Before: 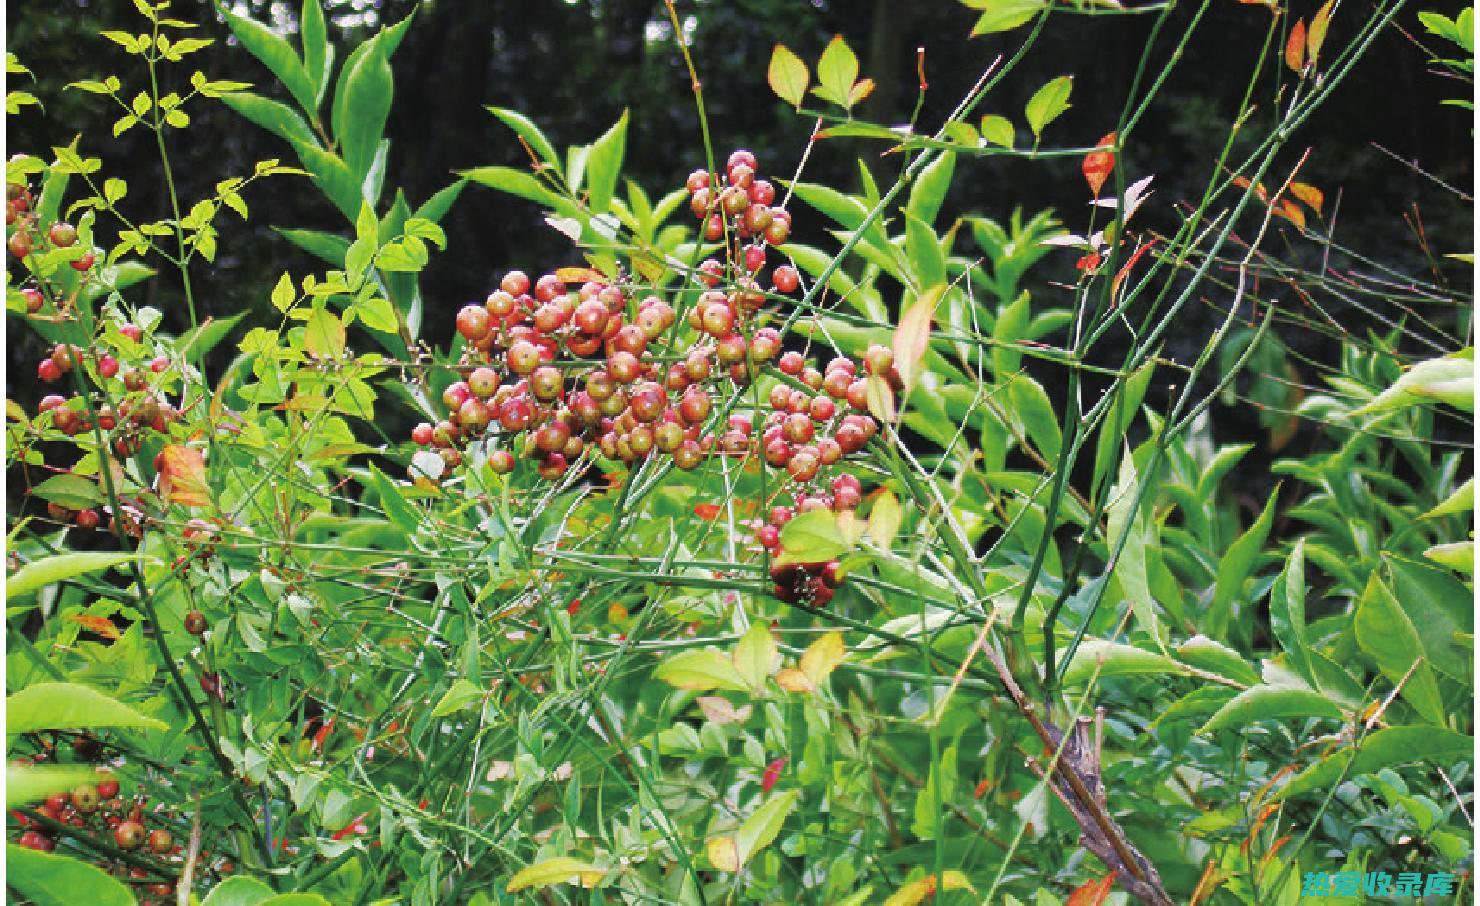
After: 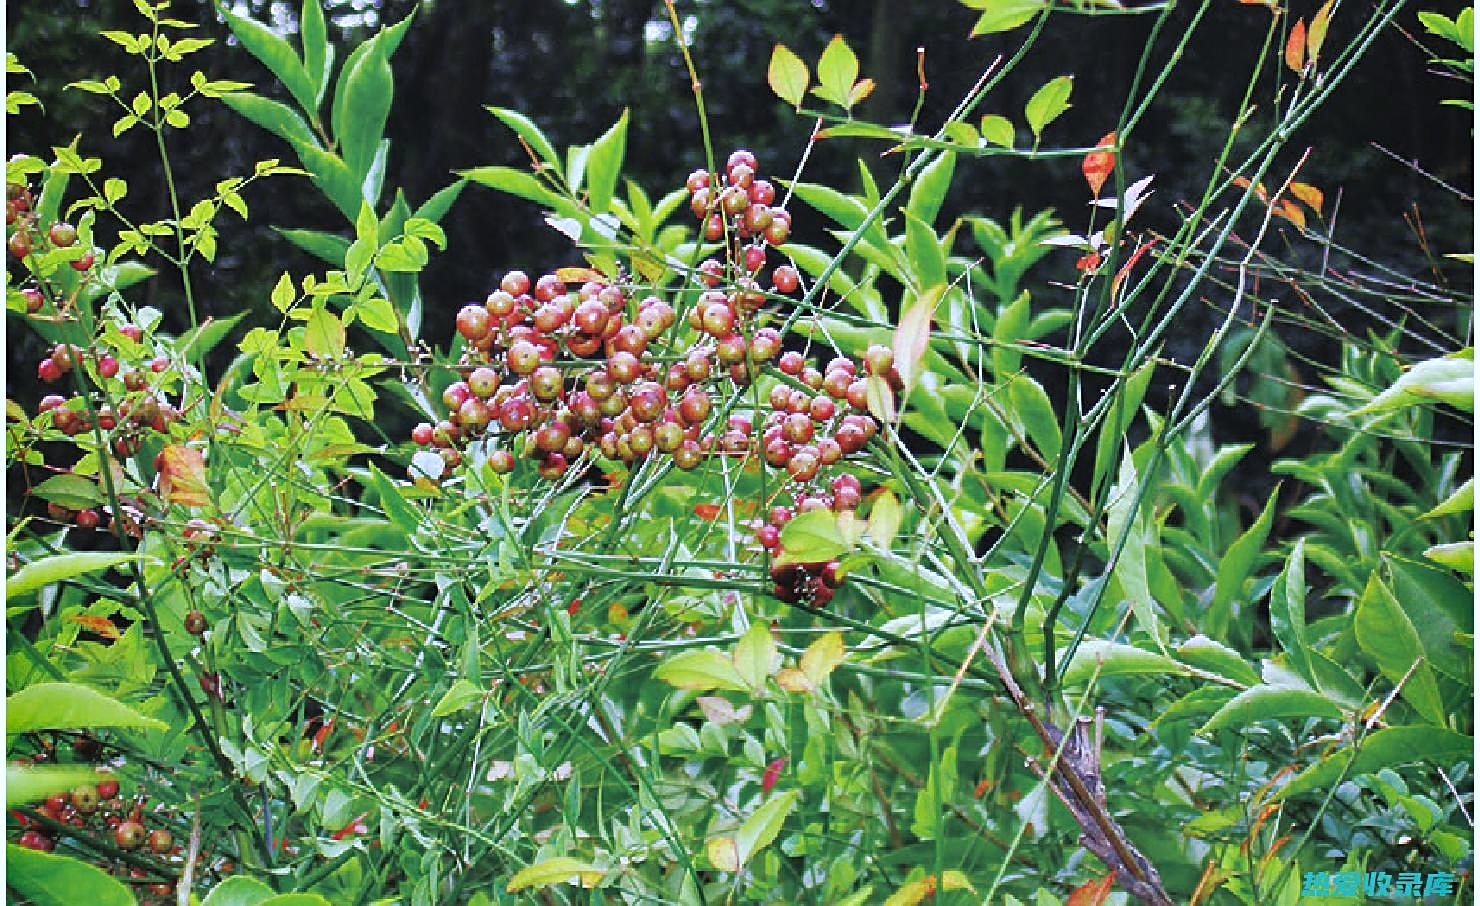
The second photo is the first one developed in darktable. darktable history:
white balance: red 0.948, green 1.02, blue 1.176
sharpen: on, module defaults
shadows and highlights: low approximation 0.01, soften with gaussian
